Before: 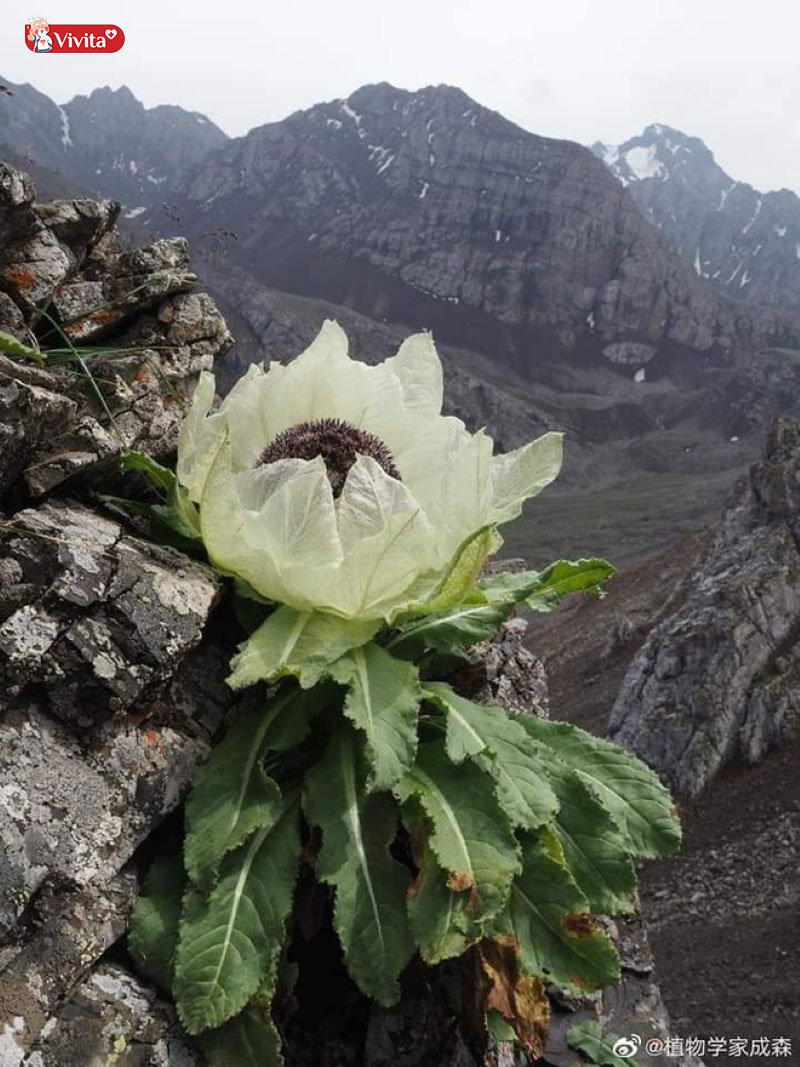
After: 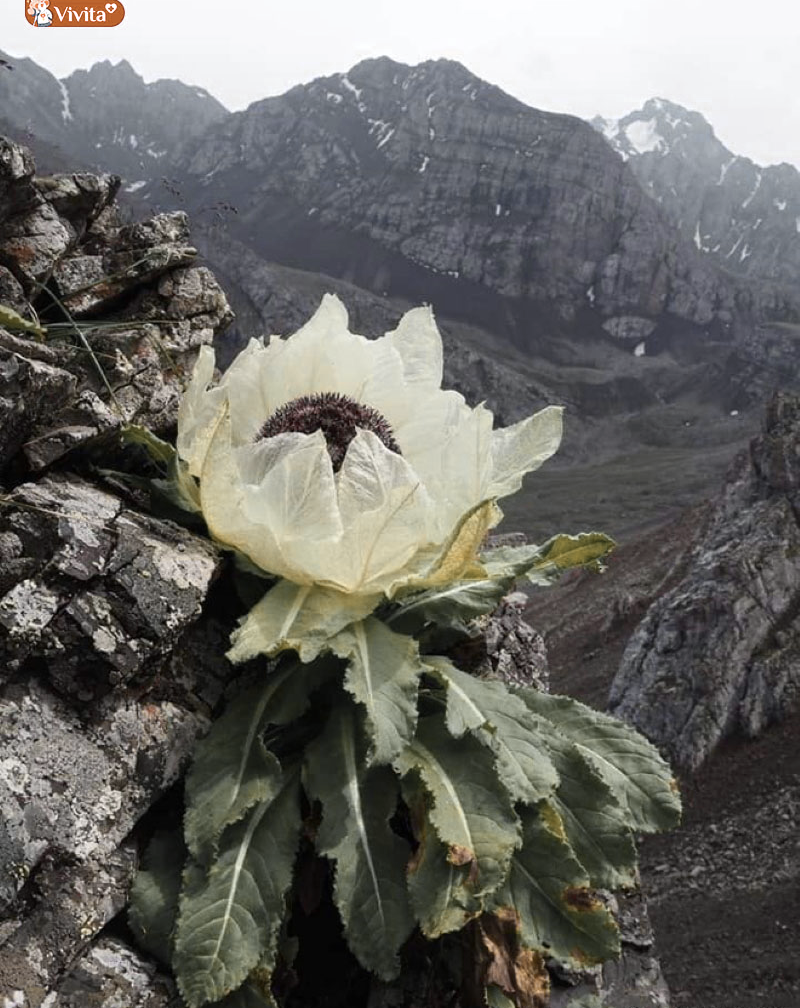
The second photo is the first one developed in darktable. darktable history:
contrast brightness saturation: contrast 0.1, saturation -0.36
color zones: curves: ch0 [(0.009, 0.528) (0.136, 0.6) (0.255, 0.586) (0.39, 0.528) (0.522, 0.584) (0.686, 0.736) (0.849, 0.561)]; ch1 [(0.045, 0.781) (0.14, 0.416) (0.257, 0.695) (0.442, 0.032) (0.738, 0.338) (0.818, 0.632) (0.891, 0.741) (1, 0.704)]; ch2 [(0, 0.667) (0.141, 0.52) (0.26, 0.37) (0.474, 0.432) (0.743, 0.286)]
crop and rotate: top 2.479%, bottom 3.018%
